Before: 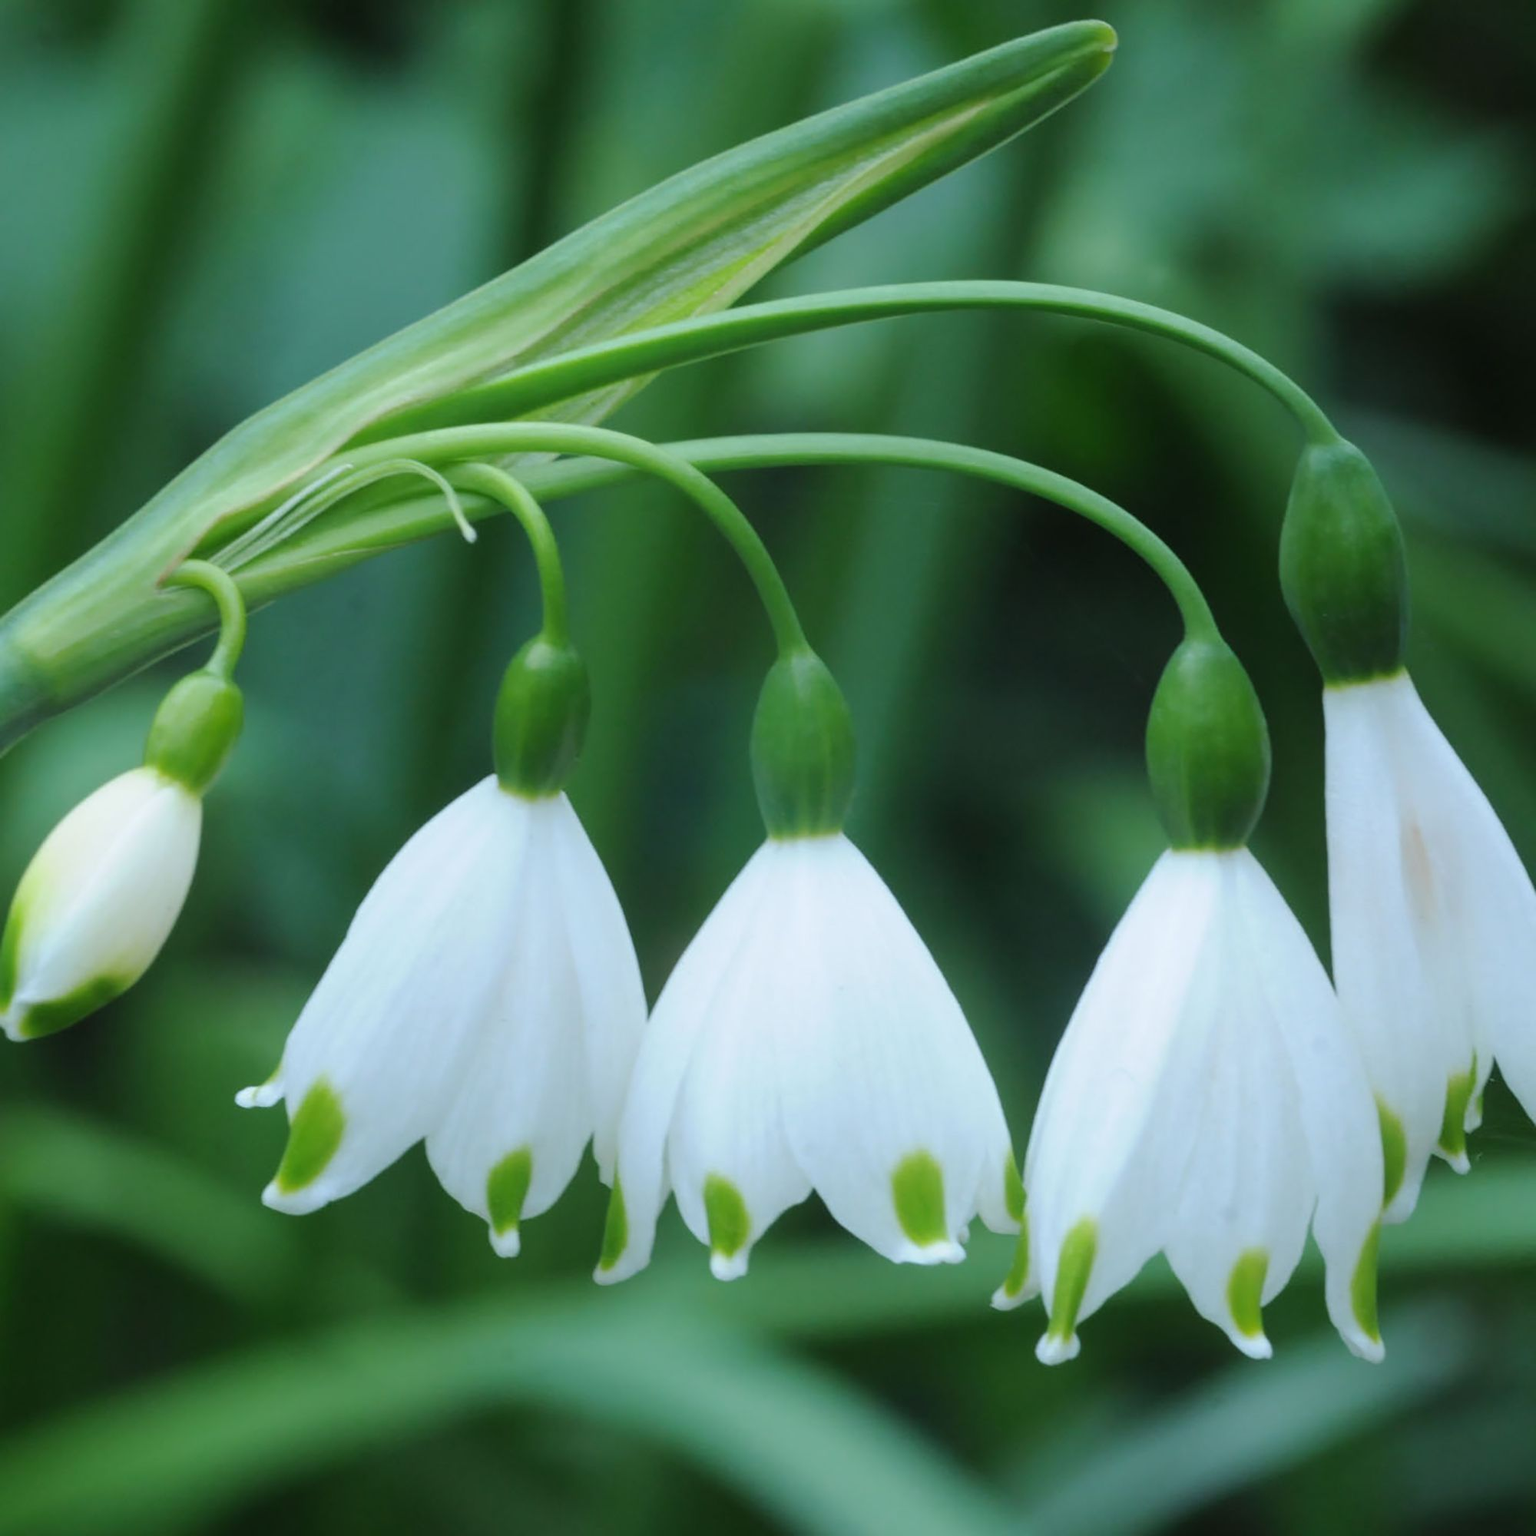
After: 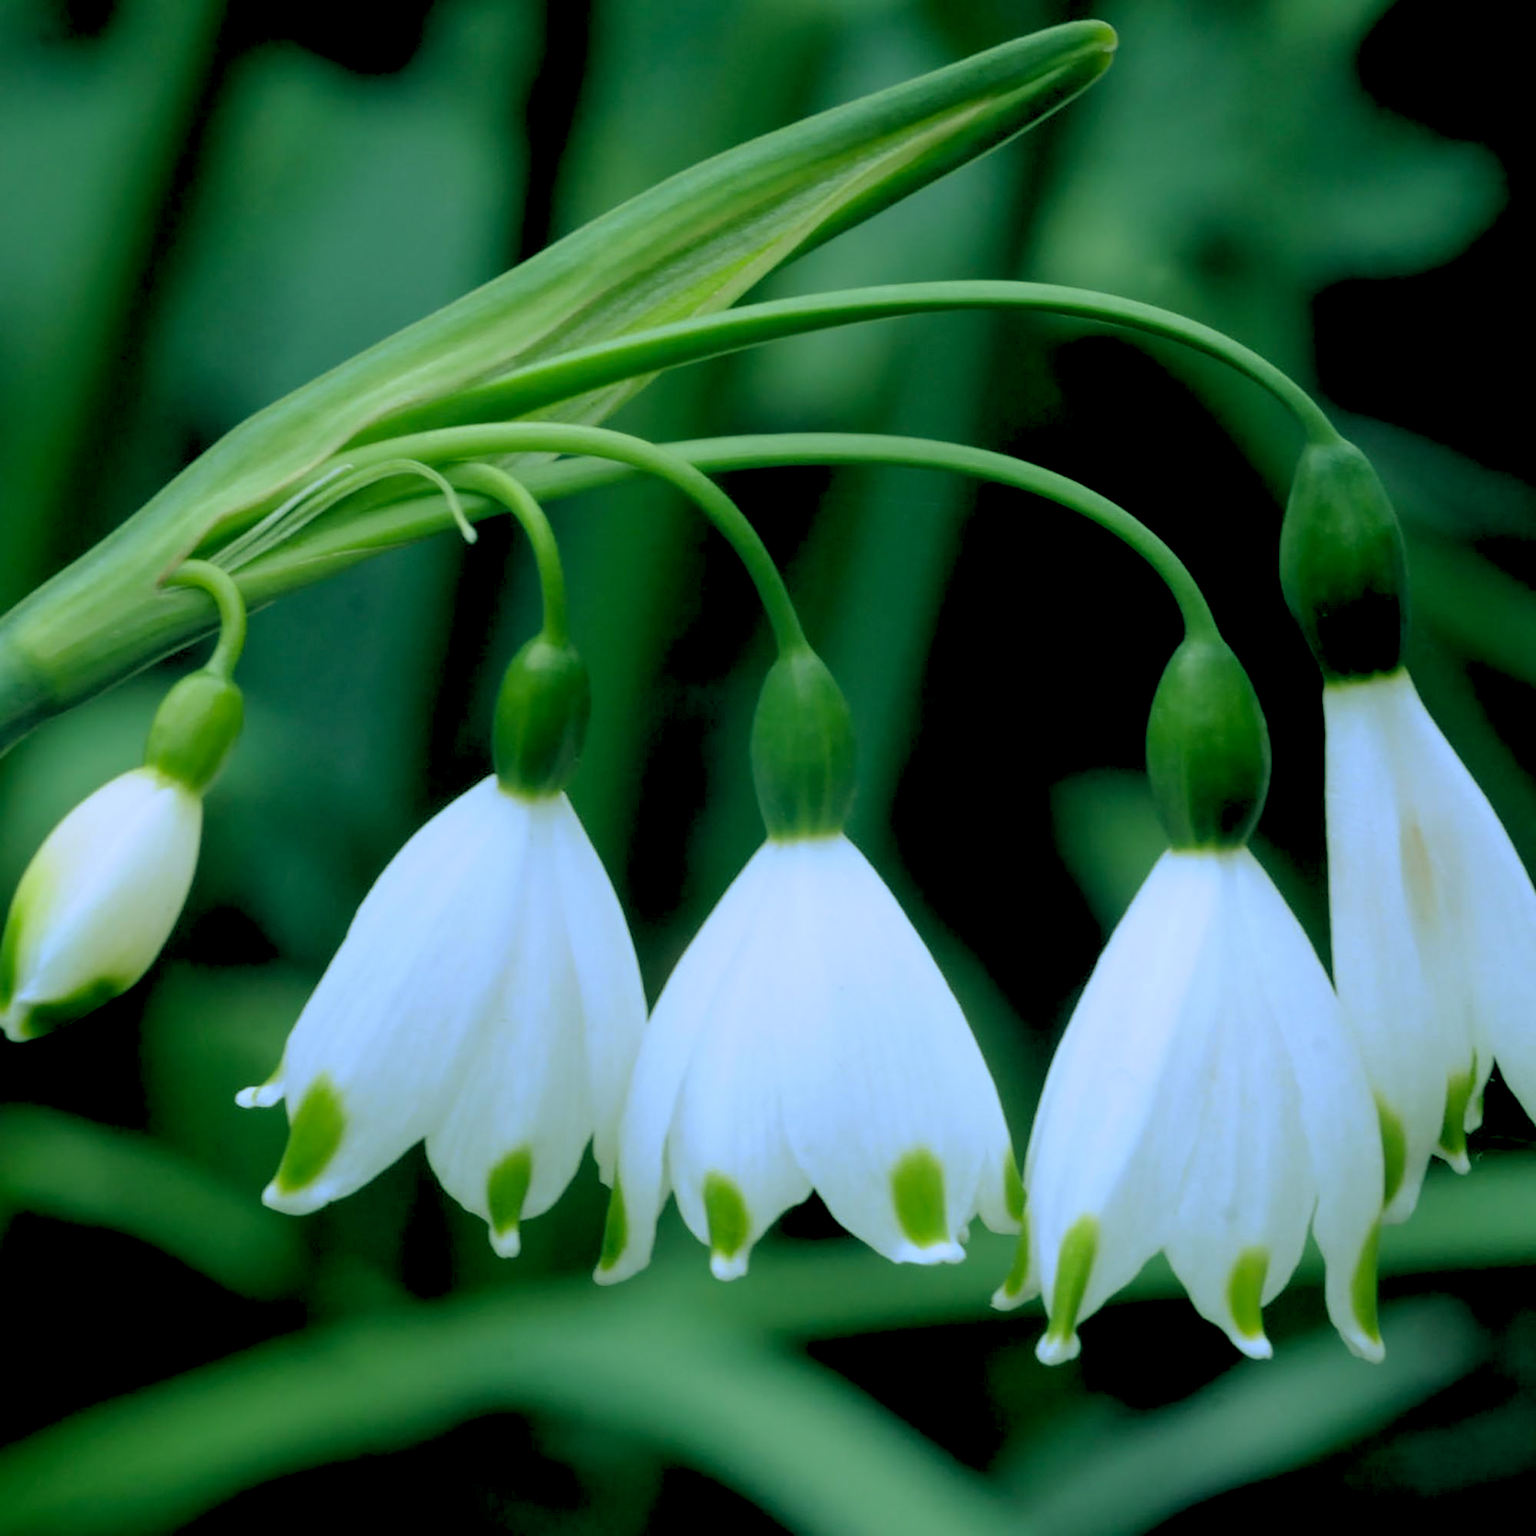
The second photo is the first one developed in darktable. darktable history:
exposure: black level correction 0.01, exposure 0.014 EV, compensate highlight preservation false
rgb levels: levels [[0.029, 0.461, 0.922], [0, 0.5, 1], [0, 0.5, 1]]
rgb curve: curves: ch0 [(0.123, 0.061) (0.995, 0.887)]; ch1 [(0.06, 0.116) (1, 0.906)]; ch2 [(0, 0) (0.824, 0.69) (1, 1)], mode RGB, independent channels, compensate middle gray true
white balance: red 0.974, blue 1.044
